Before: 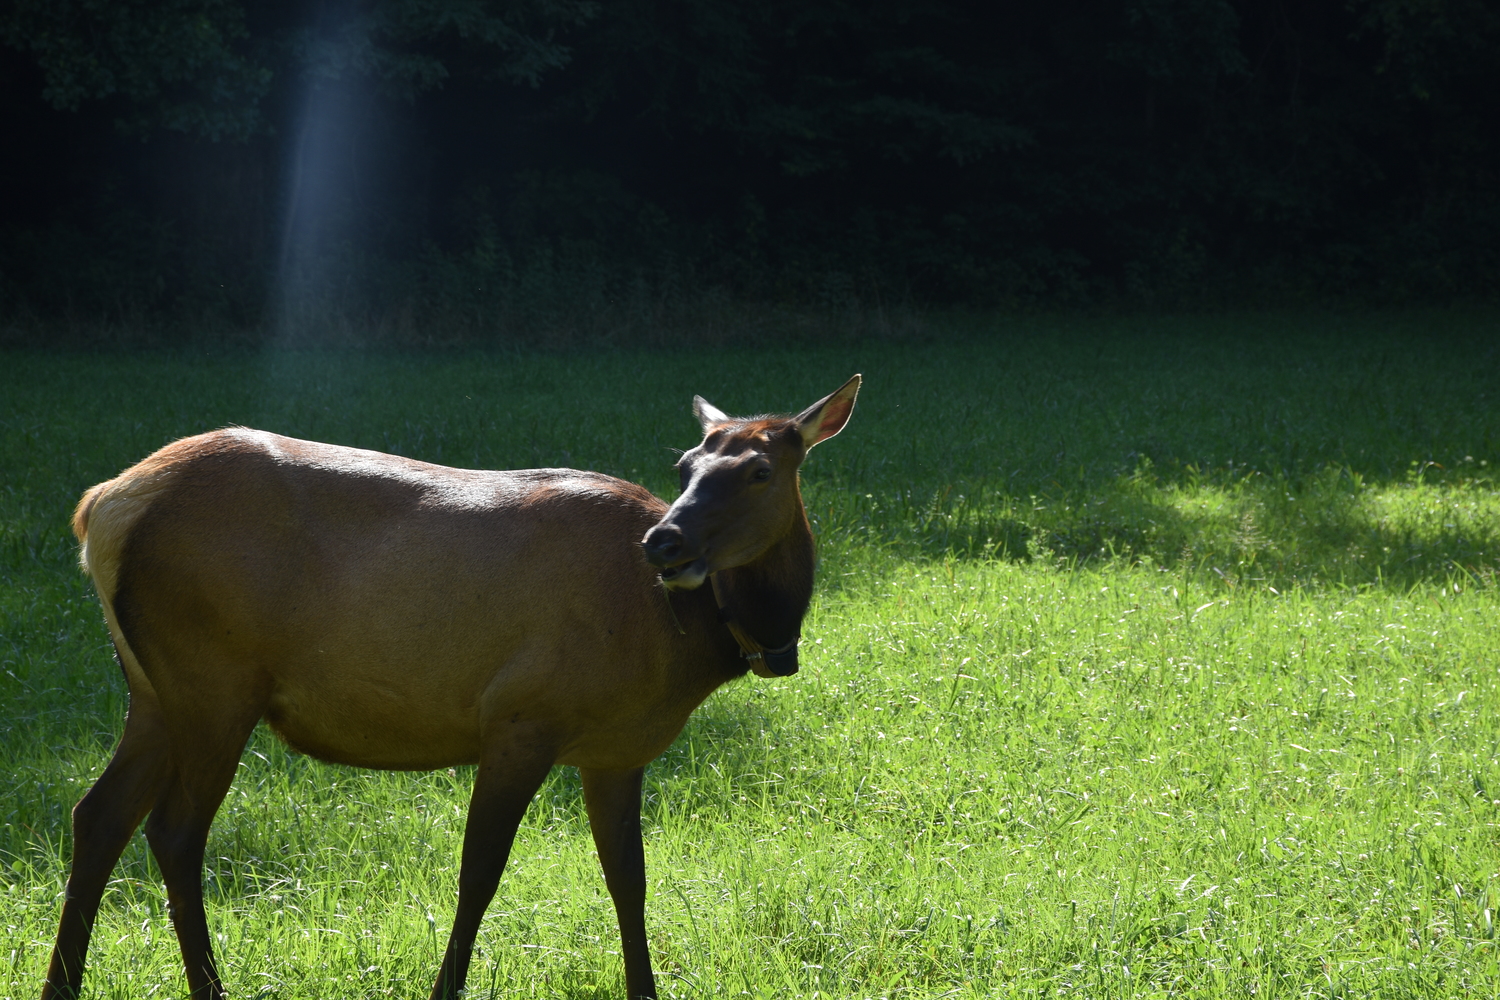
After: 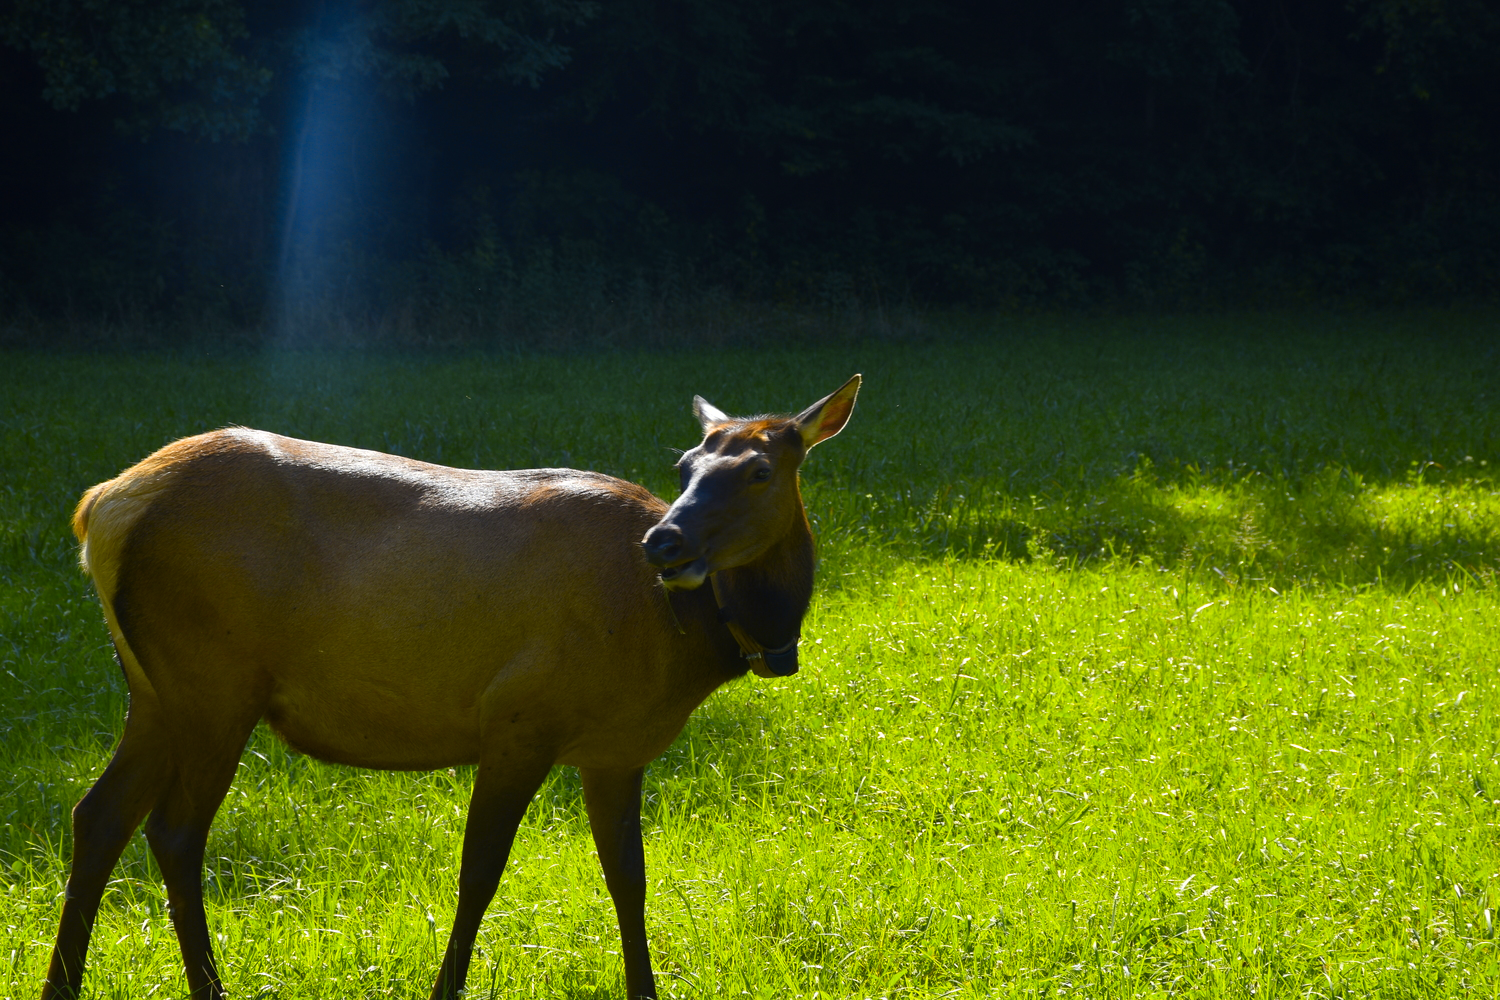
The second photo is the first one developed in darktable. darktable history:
contrast brightness saturation: saturation -0.05
color contrast: green-magenta contrast 1.12, blue-yellow contrast 1.95, unbound 0
